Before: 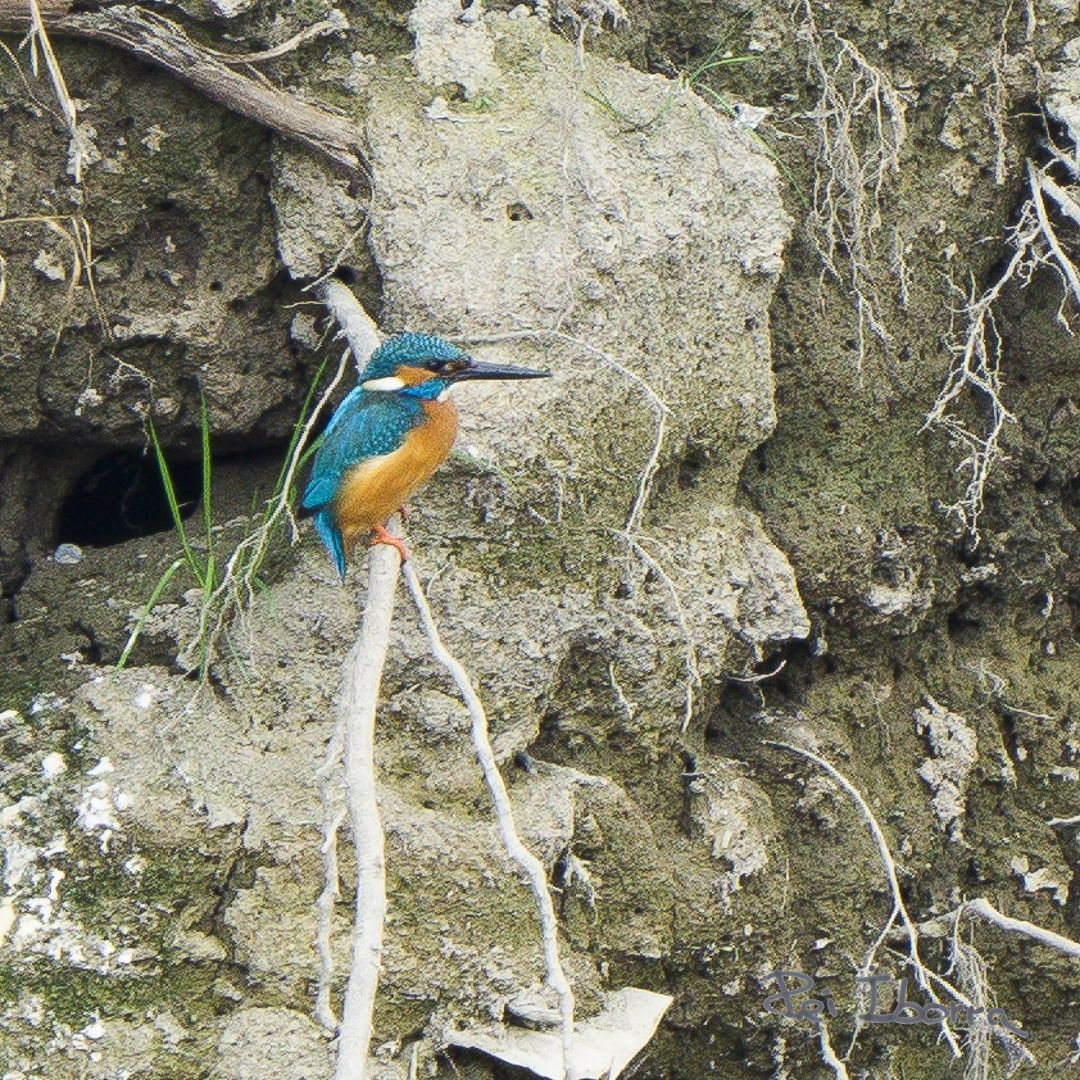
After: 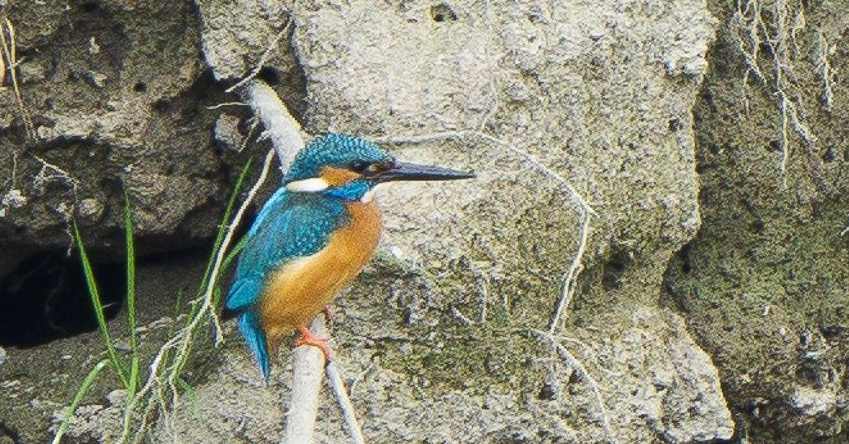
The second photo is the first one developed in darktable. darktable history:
crop: left 7.042%, top 18.486%, right 14.302%, bottom 40.344%
